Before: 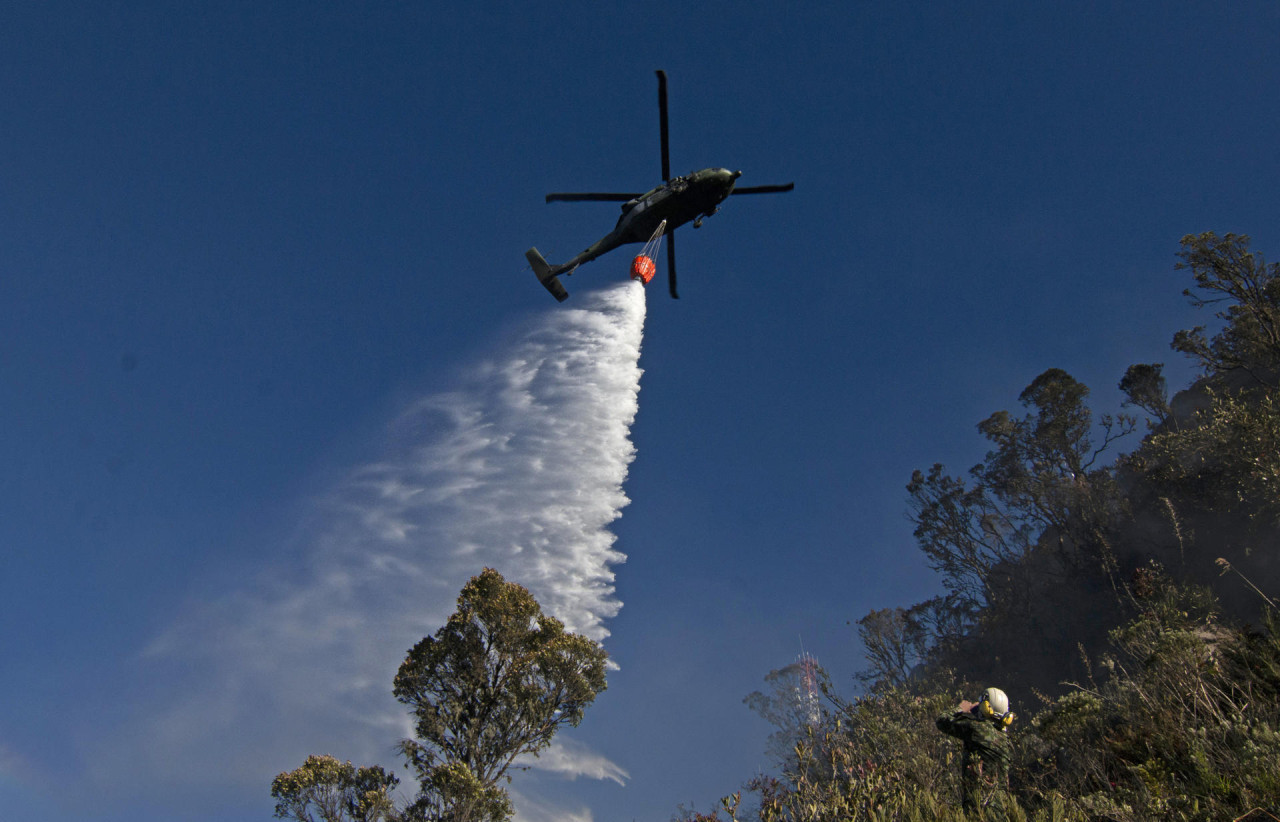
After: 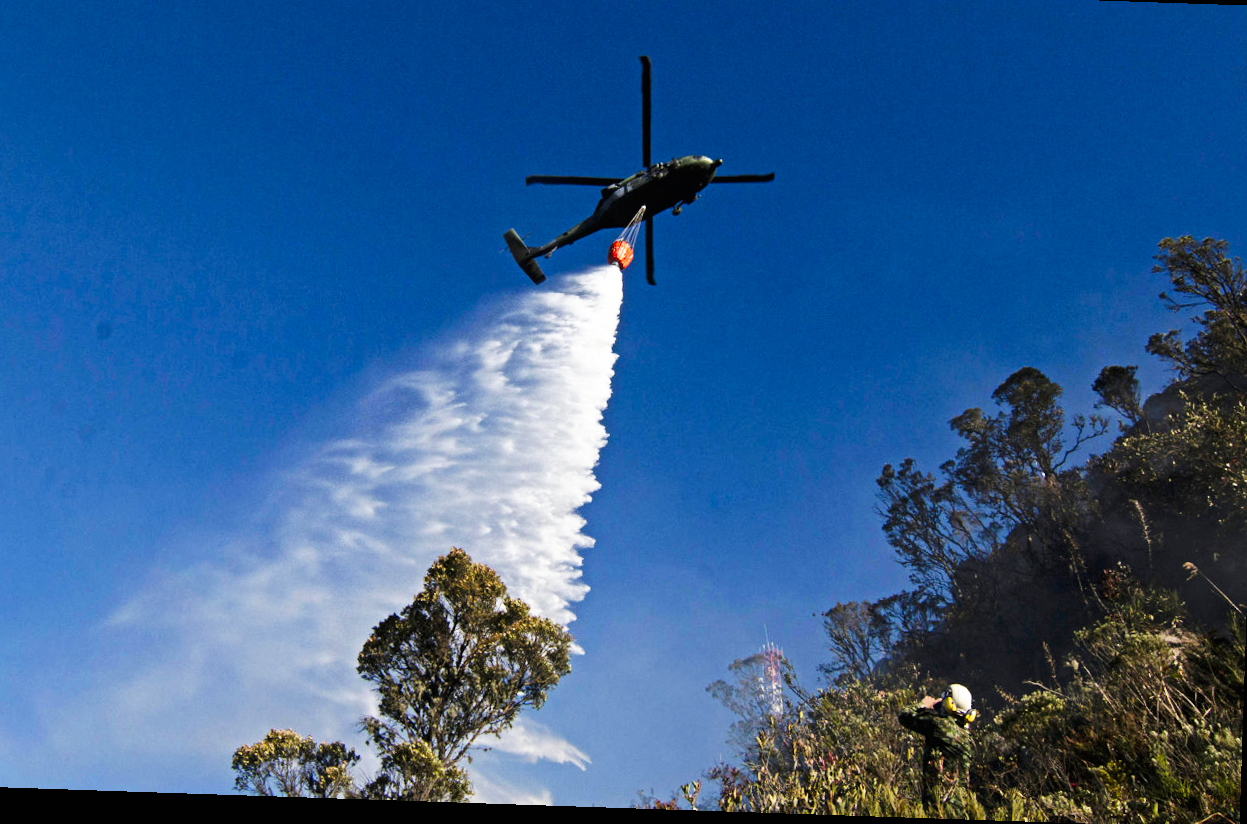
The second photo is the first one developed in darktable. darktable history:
crop and rotate: angle -1.91°, left 3.159%, top 4.192%, right 1.362%, bottom 0.424%
base curve: curves: ch0 [(0, 0) (0.007, 0.004) (0.027, 0.03) (0.046, 0.07) (0.207, 0.54) (0.442, 0.872) (0.673, 0.972) (1, 1)], preserve colors none
